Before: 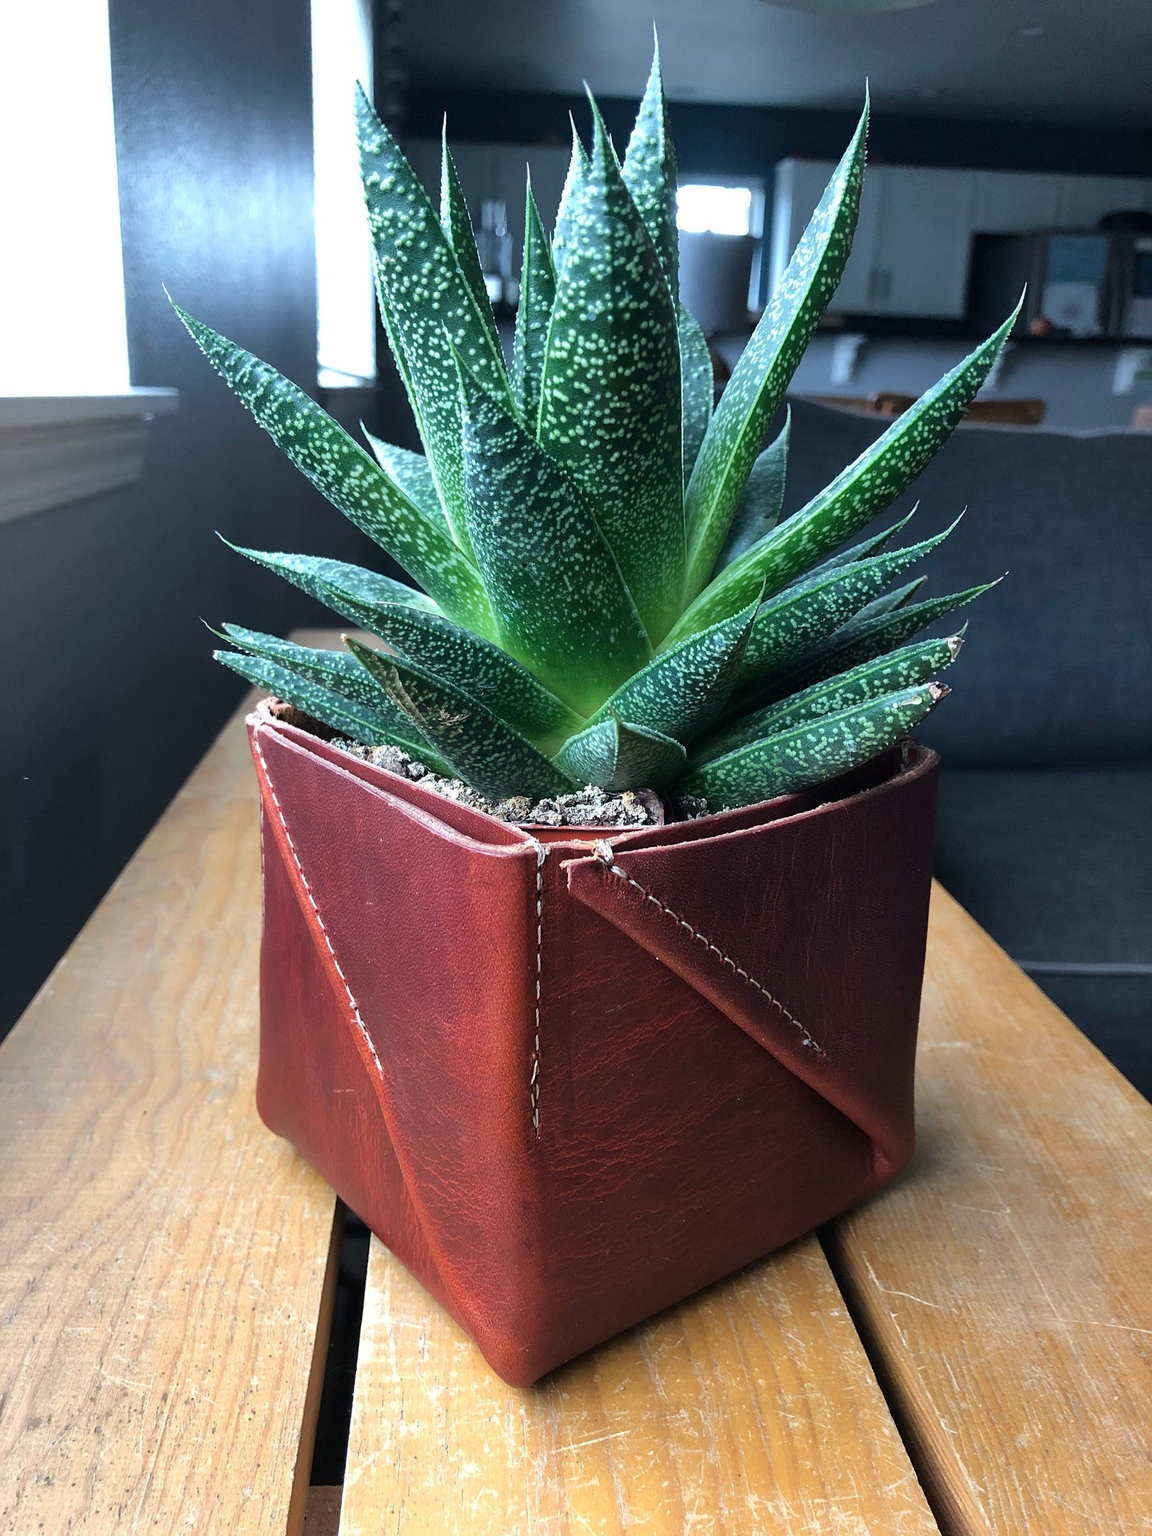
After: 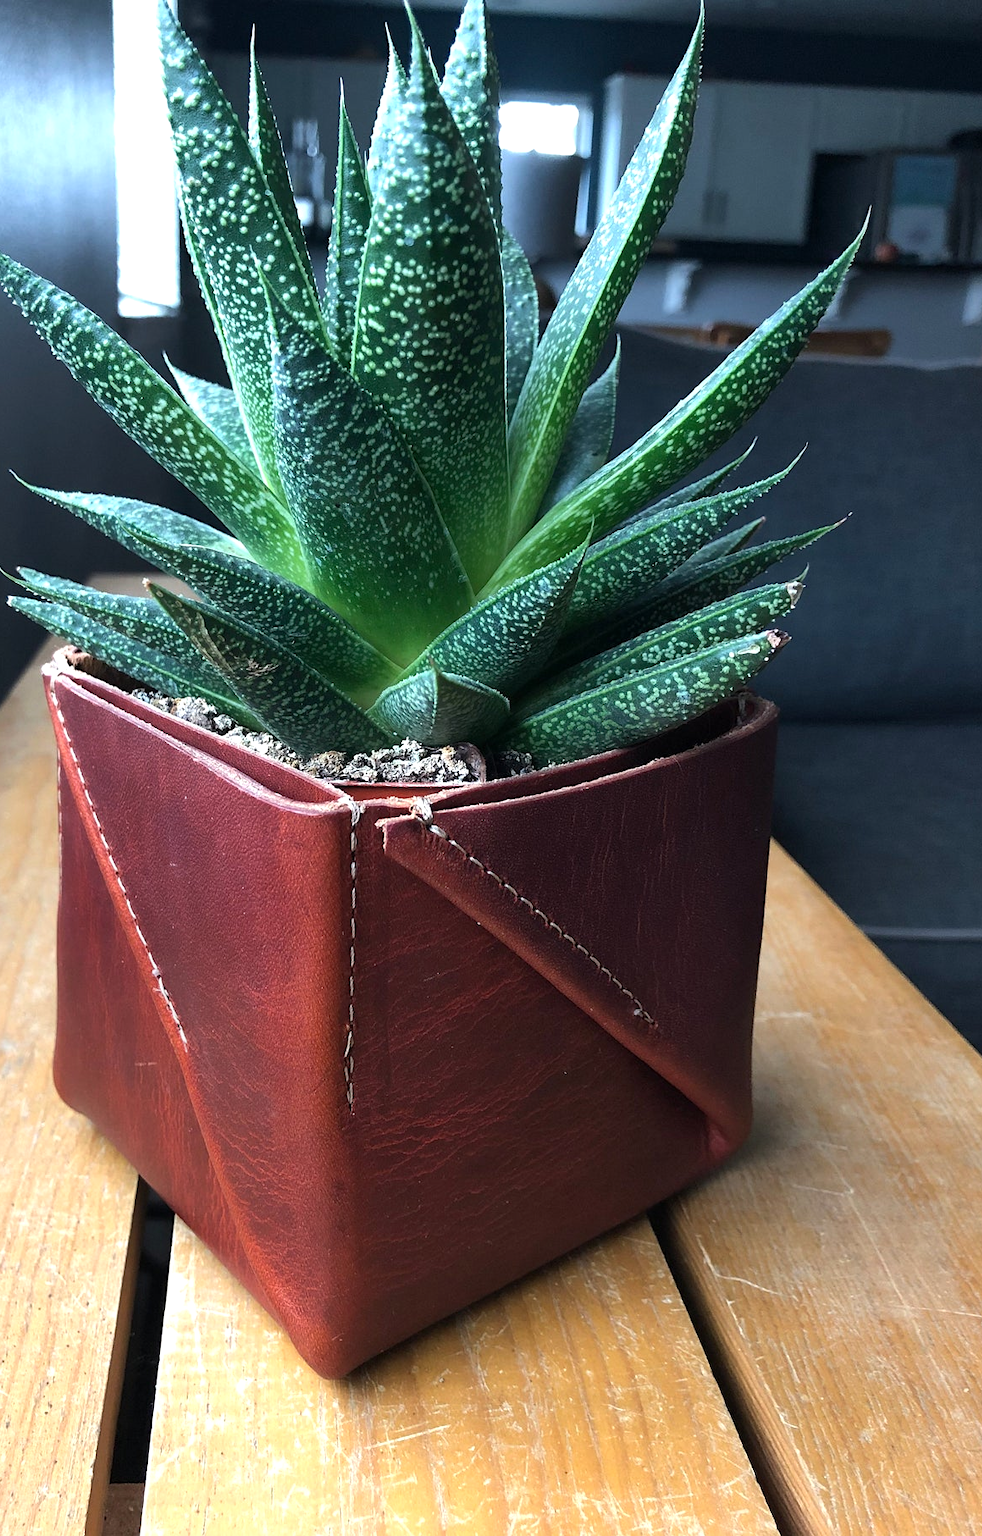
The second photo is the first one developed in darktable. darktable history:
crop and rotate: left 17.967%, top 5.828%, right 1.72%
tone equalizer: -8 EV -0.001 EV, -7 EV 0.002 EV, -6 EV -0.002 EV, -5 EV -0.003 EV, -4 EV -0.07 EV, -3 EV -0.221 EV, -2 EV -0.274 EV, -1 EV 0.122 EV, +0 EV 0.281 EV
